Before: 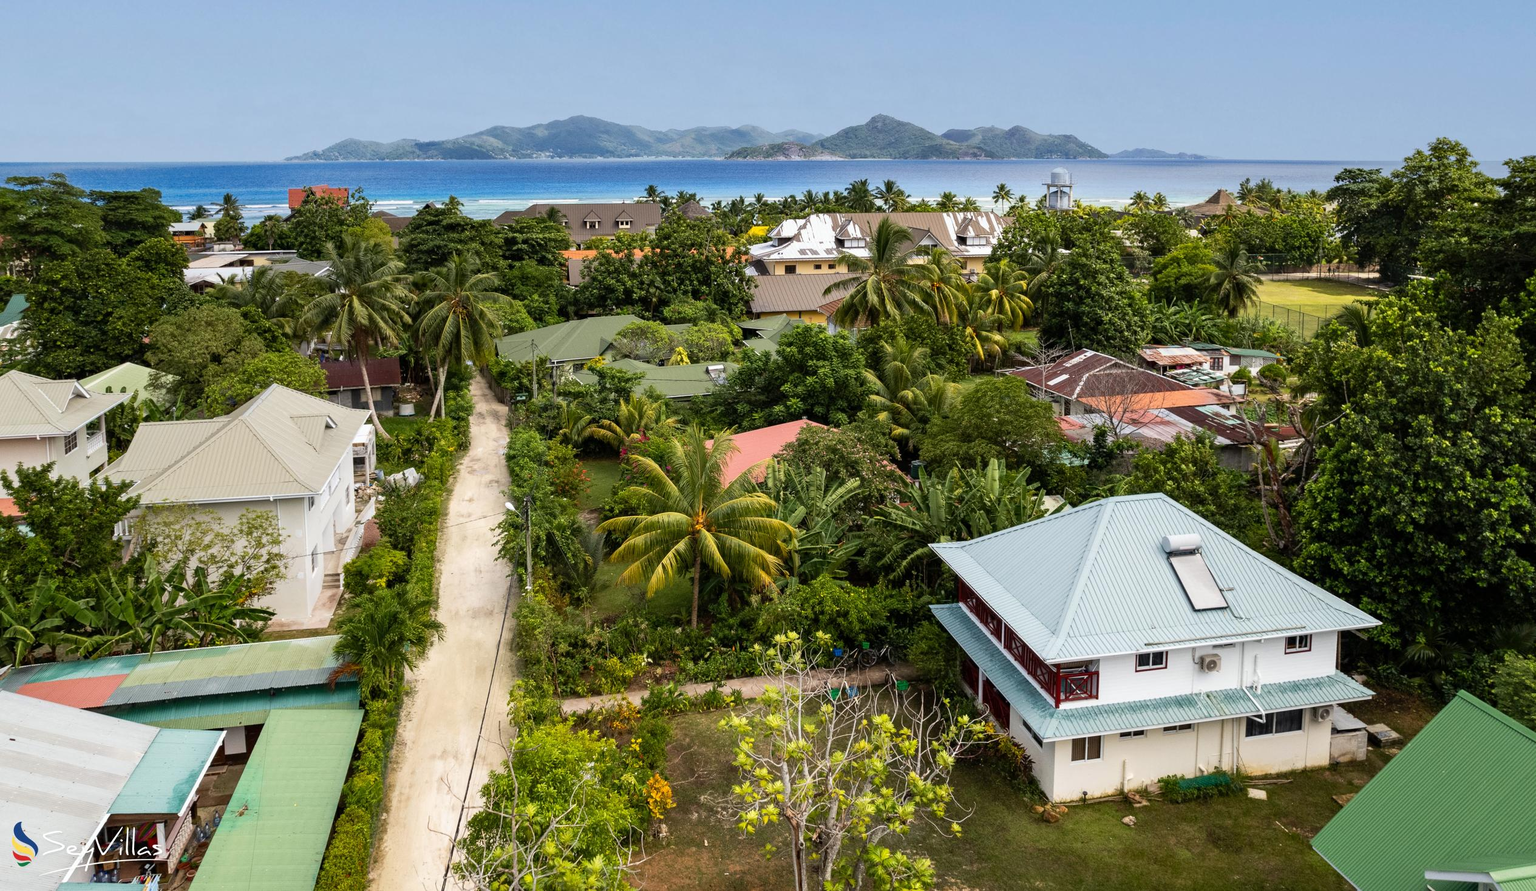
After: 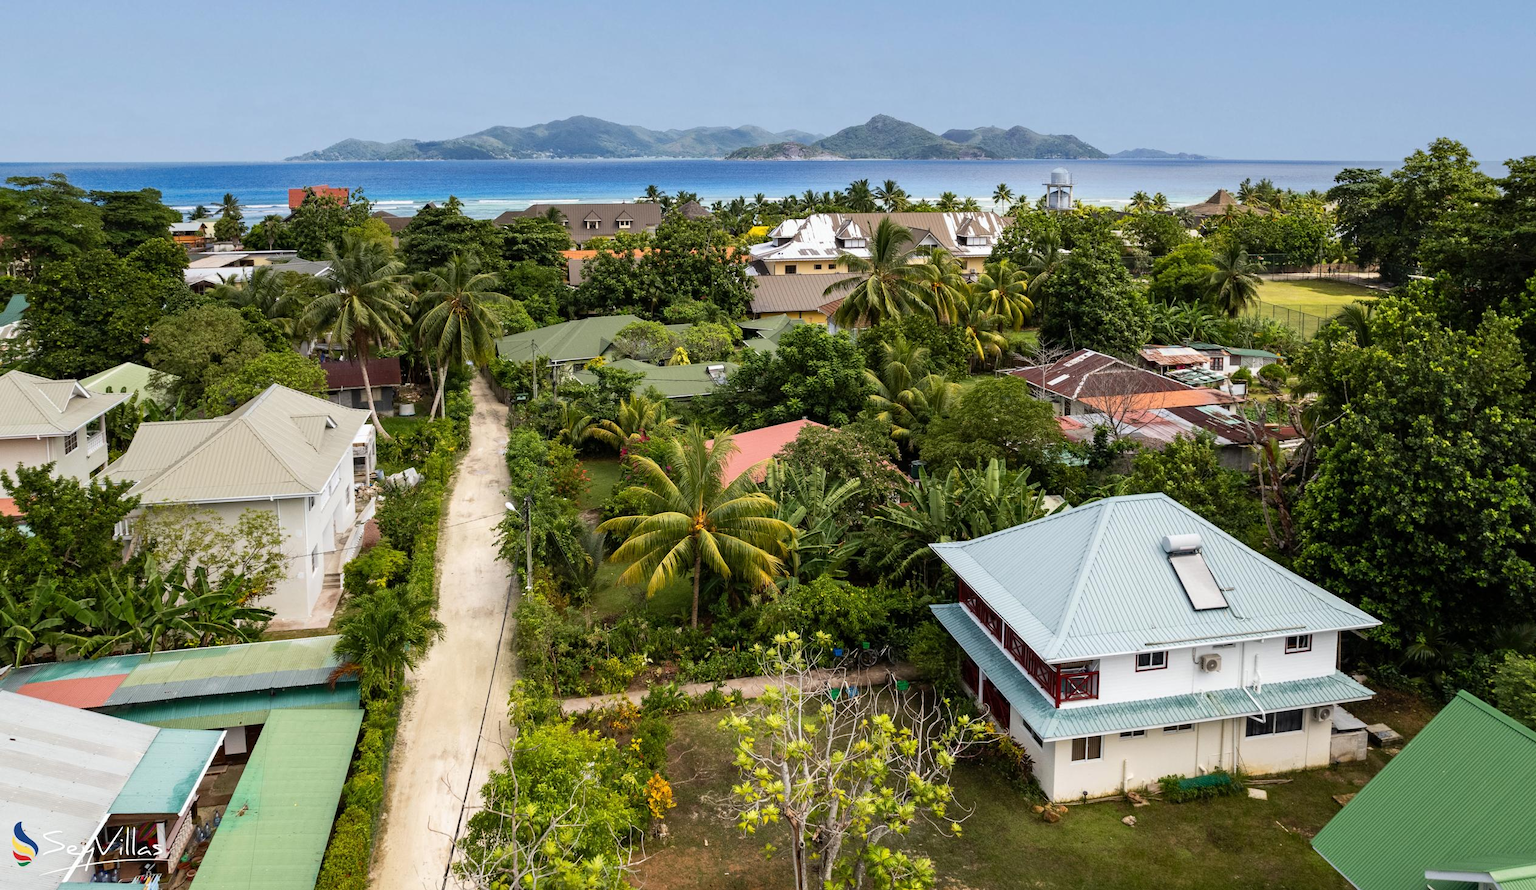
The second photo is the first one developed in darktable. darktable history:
color calibration: illuminant same as pipeline (D50), adaptation XYZ, x 0.345, y 0.357, temperature 5011.25 K
